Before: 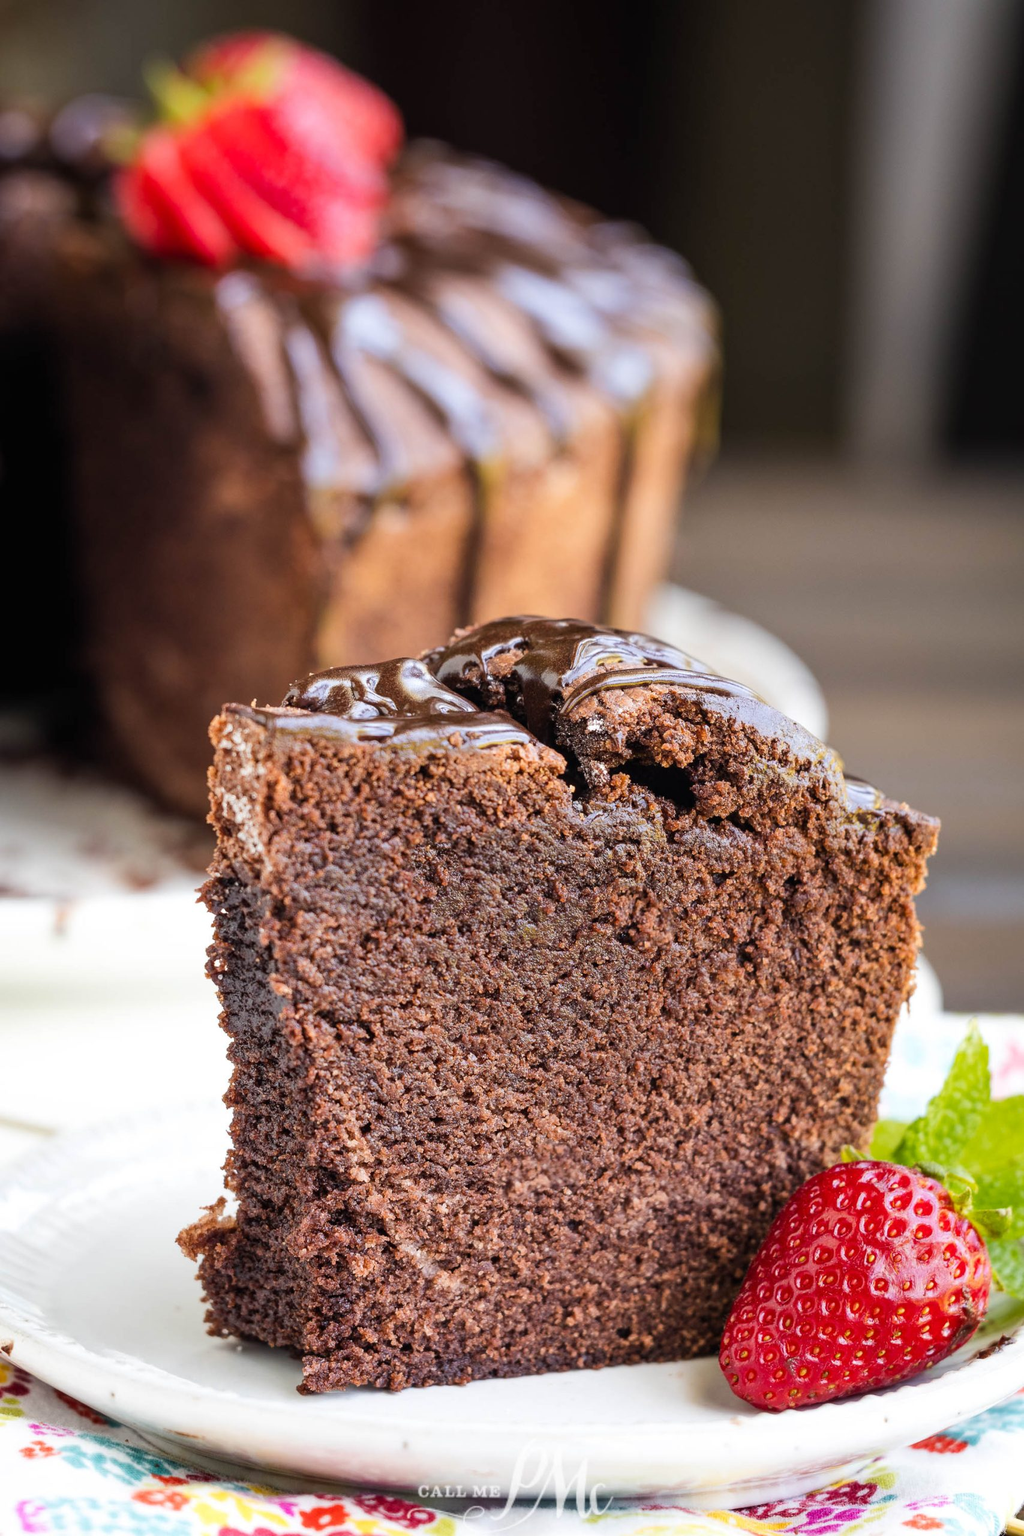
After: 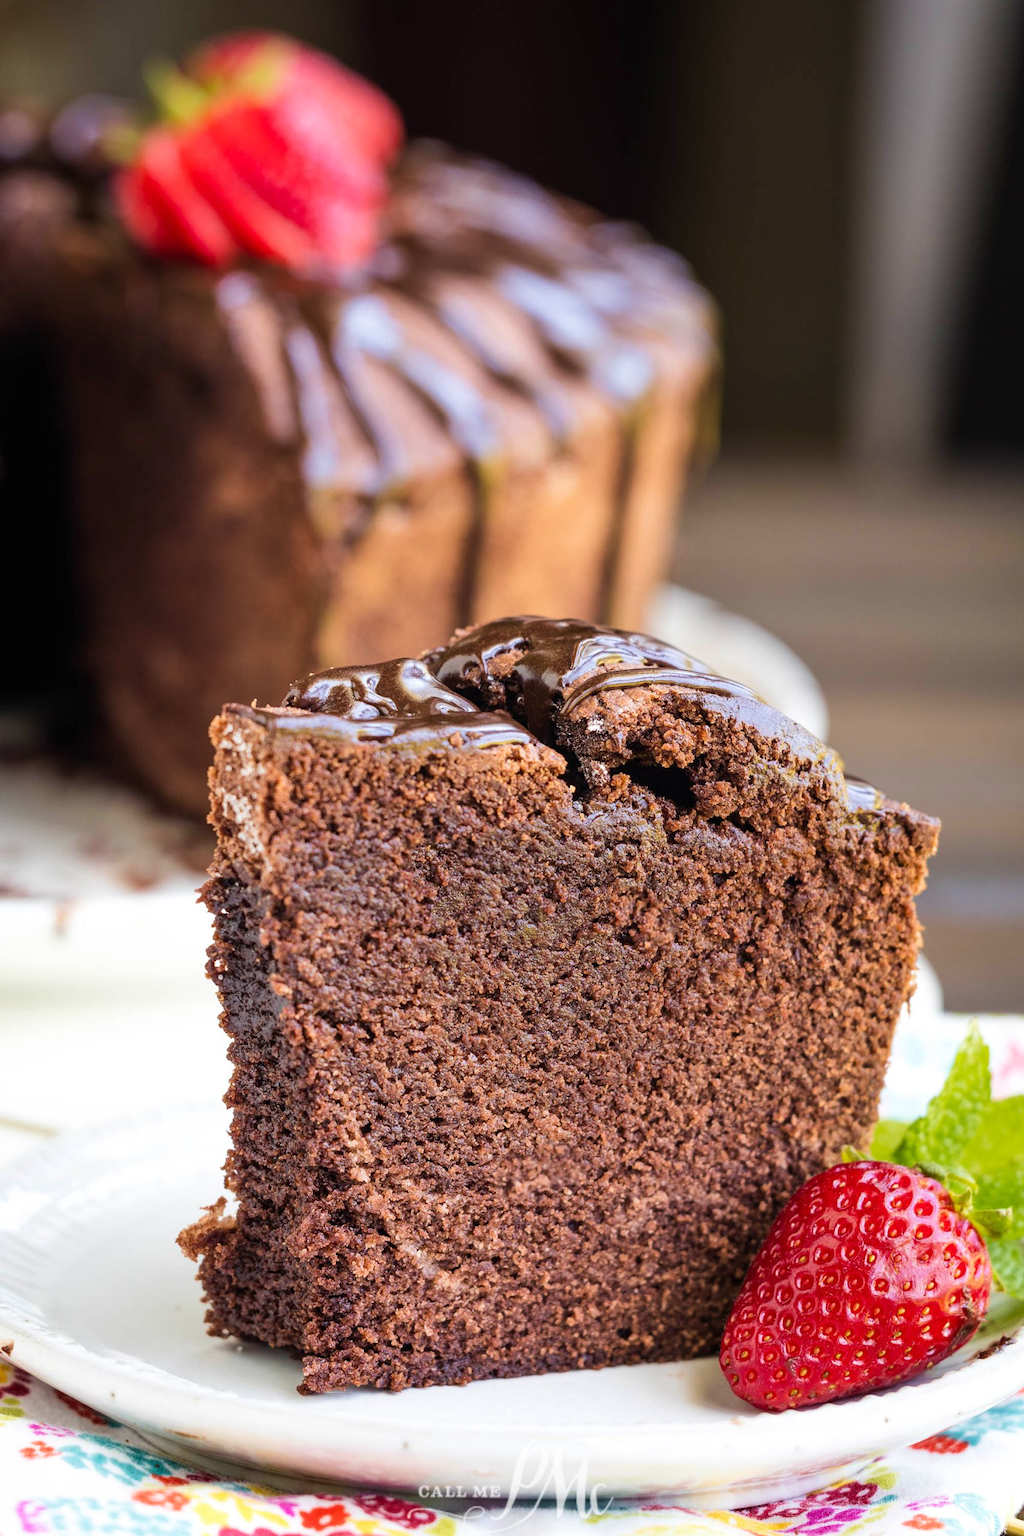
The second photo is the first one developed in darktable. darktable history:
velvia: strength 26.49%
